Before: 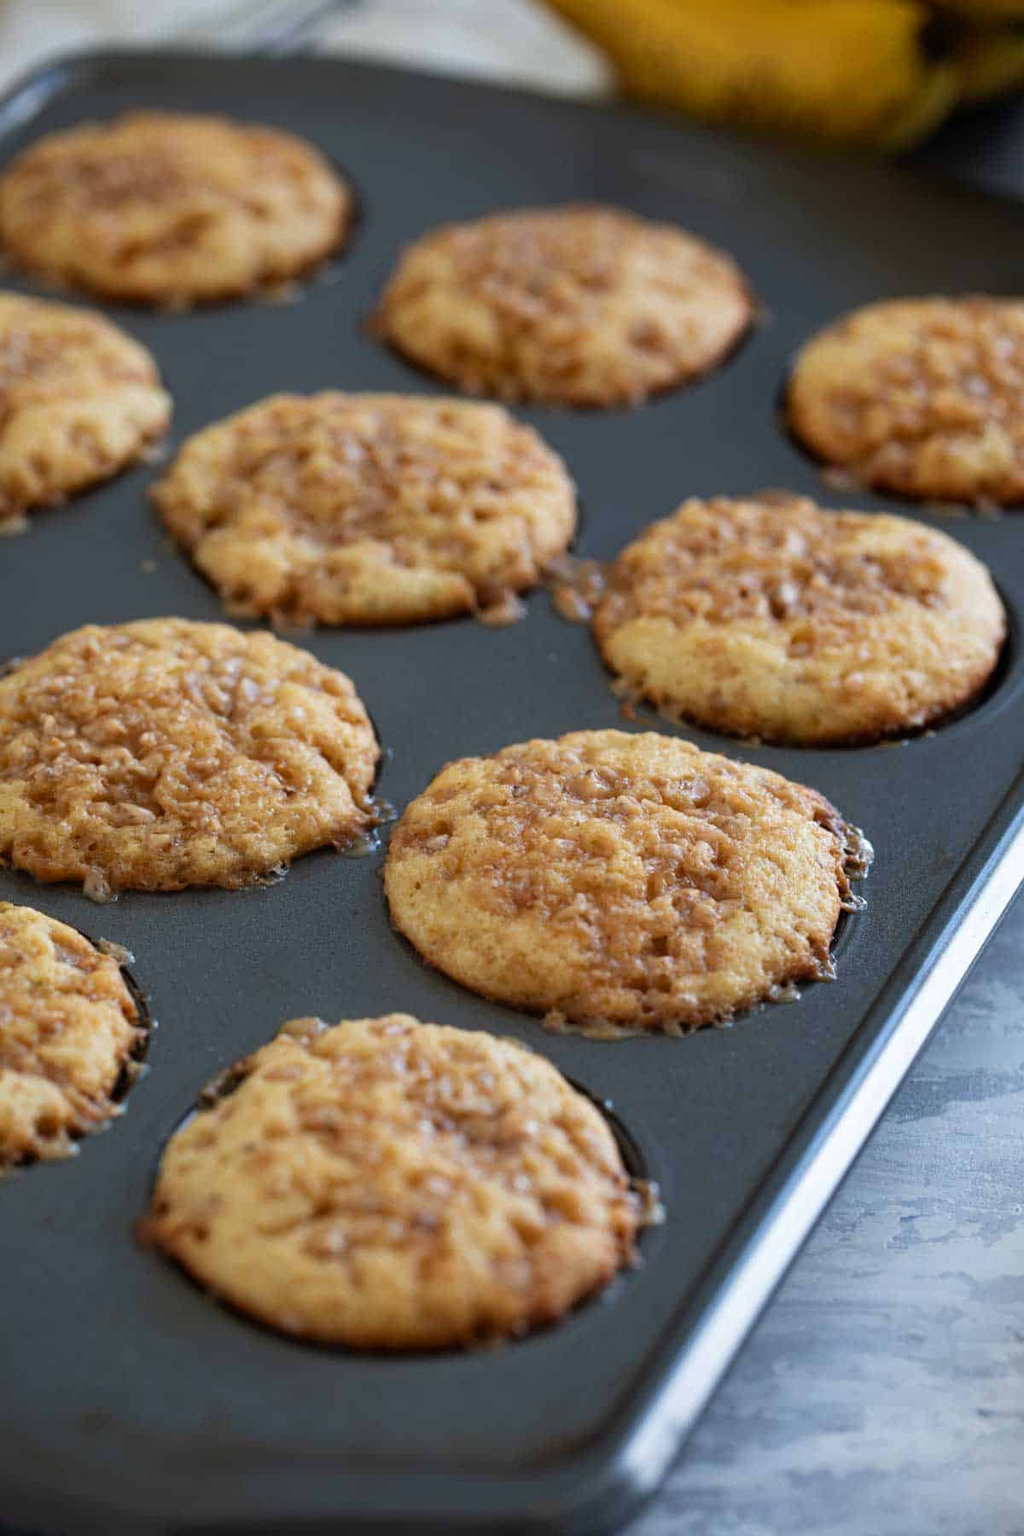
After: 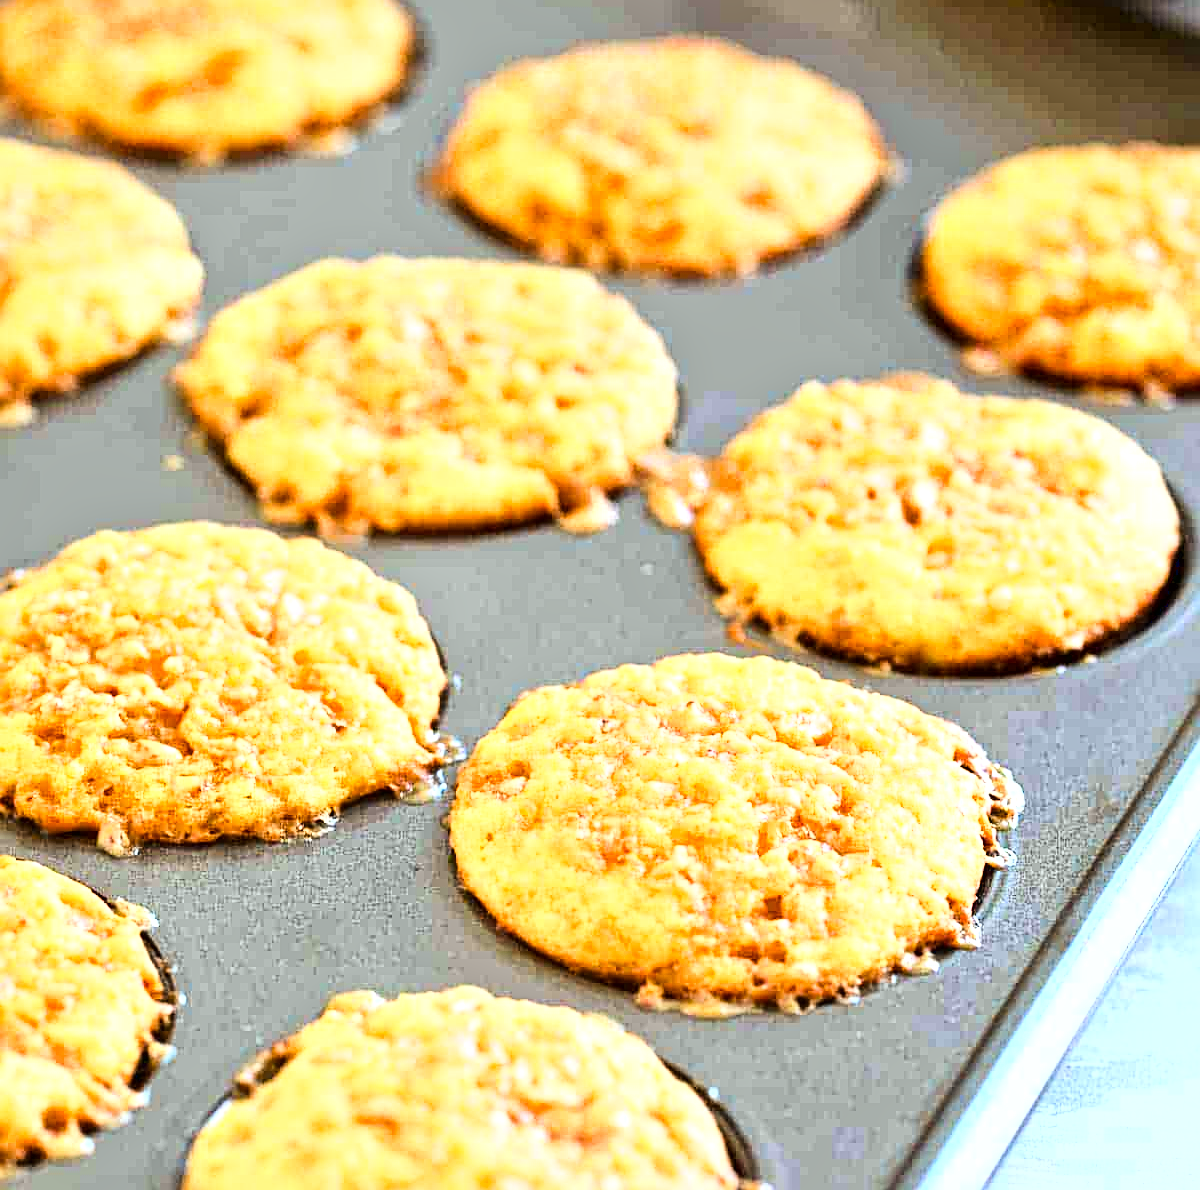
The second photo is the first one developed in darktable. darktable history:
base curve: curves: ch0 [(0, 0.003) (0.001, 0.002) (0.006, 0.004) (0.02, 0.022) (0.048, 0.086) (0.094, 0.234) (0.162, 0.431) (0.258, 0.629) (0.385, 0.8) (0.548, 0.918) (0.751, 0.988) (1, 1)]
sharpen: radius 2.162, amount 0.379, threshold 0.046
crop: top 11.18%, bottom 22.663%
exposure: exposure 1.231 EV, compensate highlight preservation false
local contrast: mode bilateral grid, contrast 20, coarseness 20, detail 150%, midtone range 0.2
color balance rgb: power › chroma 2.513%, power › hue 68.78°, linear chroma grading › global chroma 17.106%, perceptual saturation grading › global saturation -2.286%, perceptual saturation grading › highlights -7.42%, perceptual saturation grading › mid-tones 7.634%, perceptual saturation grading › shadows 5.101%
